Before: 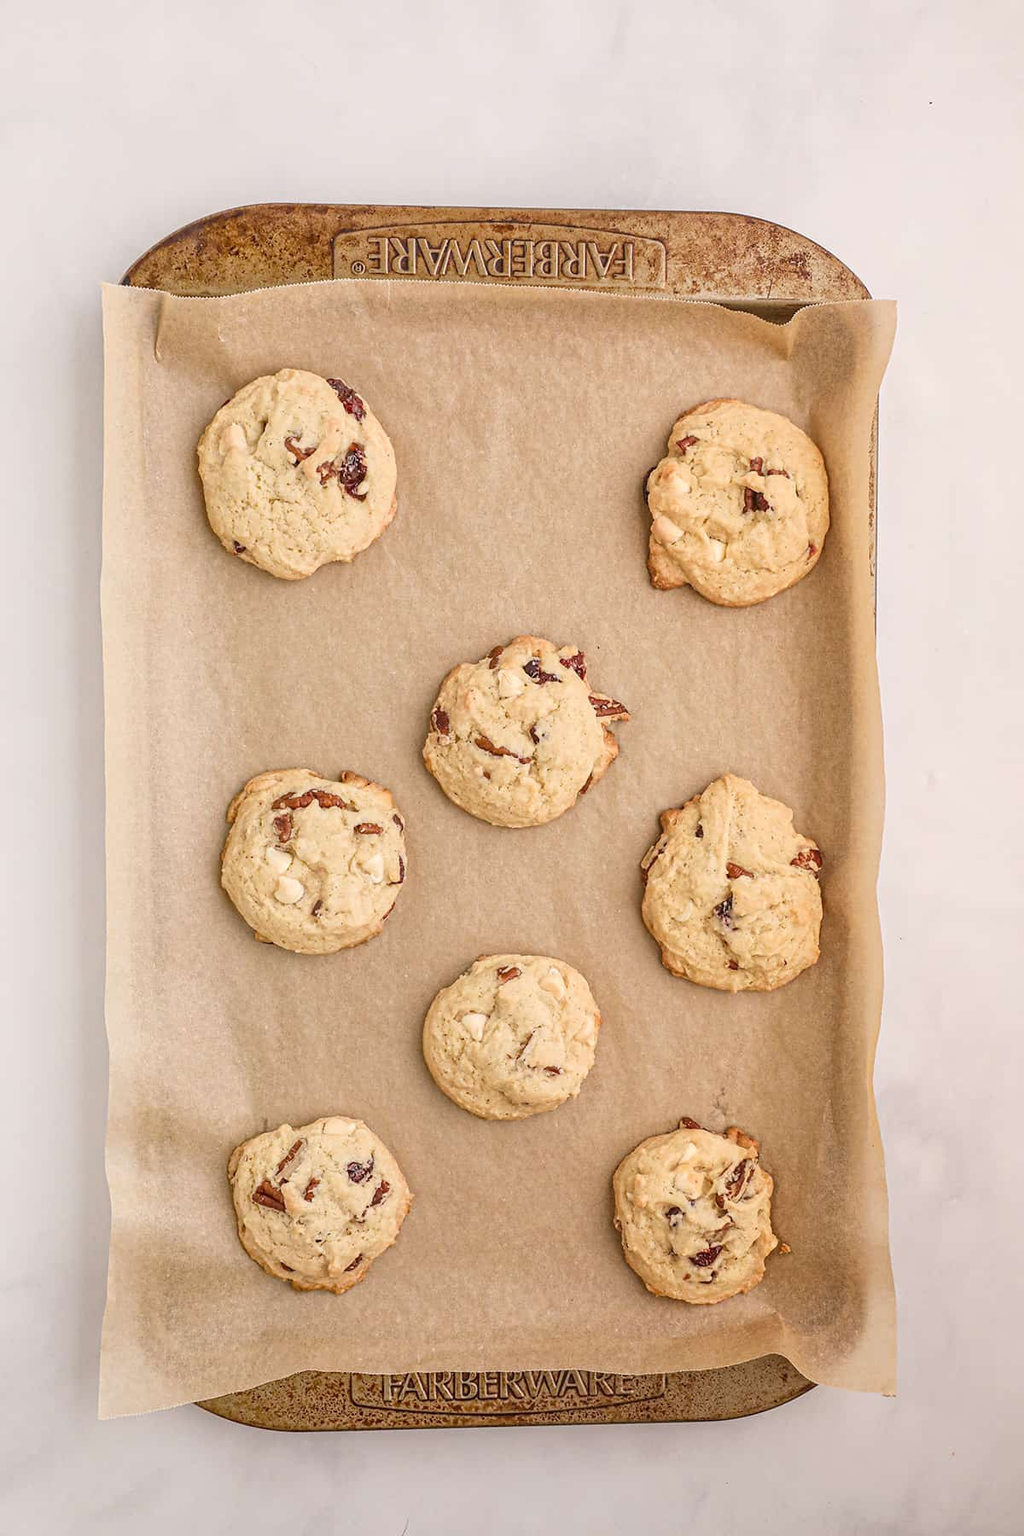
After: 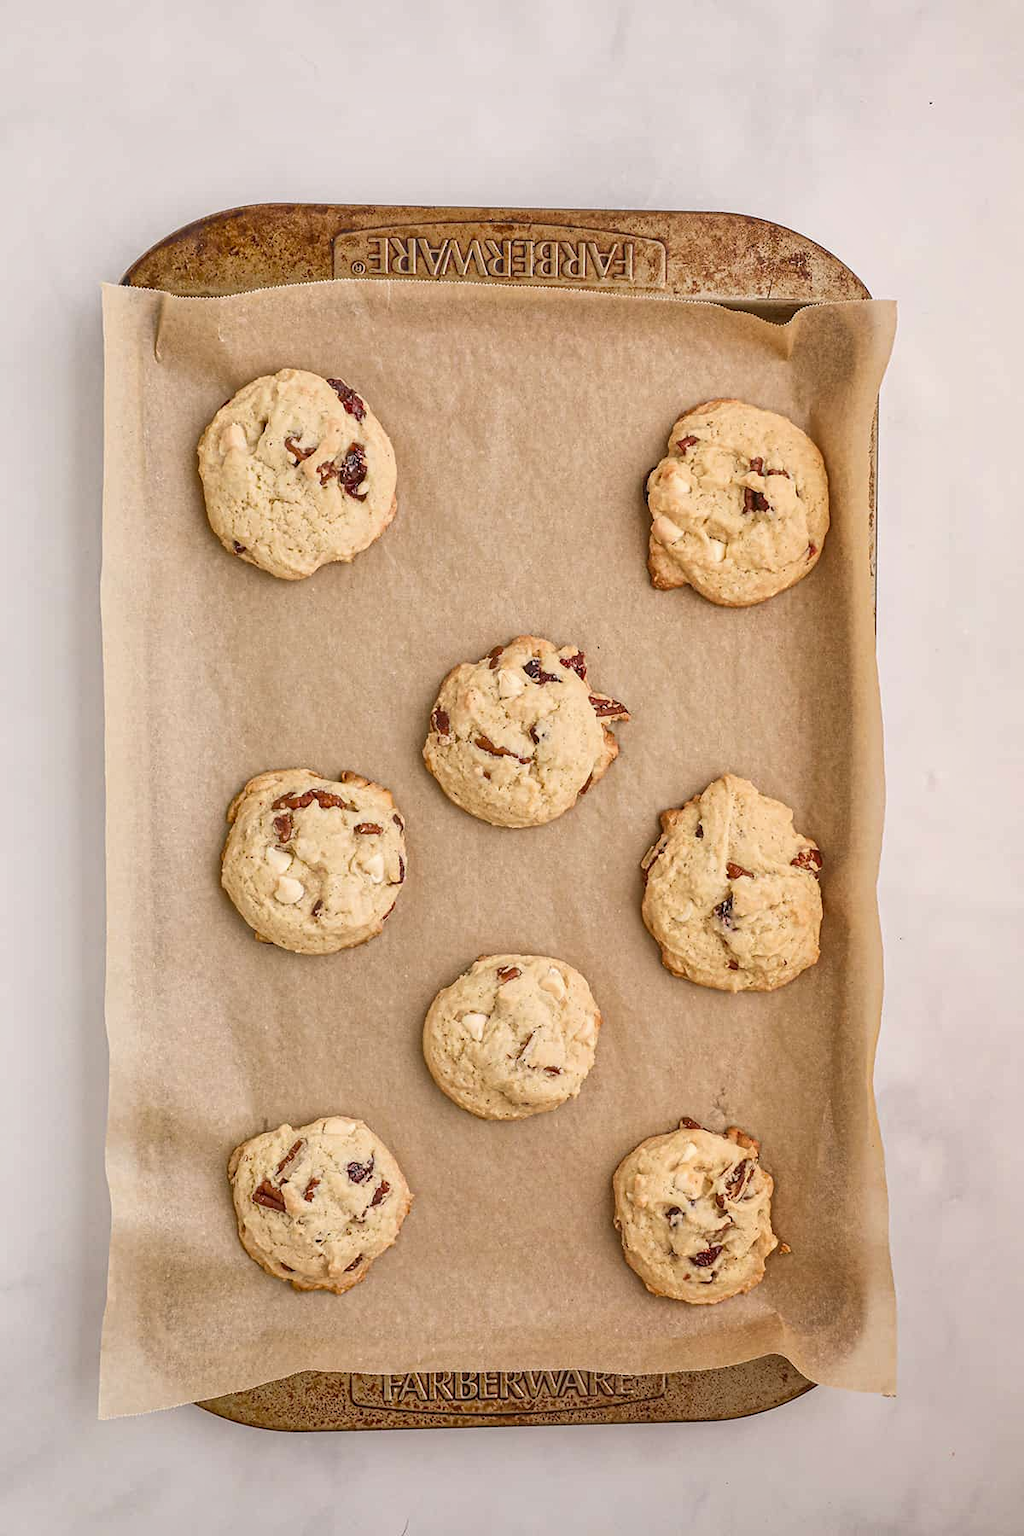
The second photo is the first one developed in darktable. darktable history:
shadows and highlights: shadows 47.63, highlights -40.62, soften with gaussian
